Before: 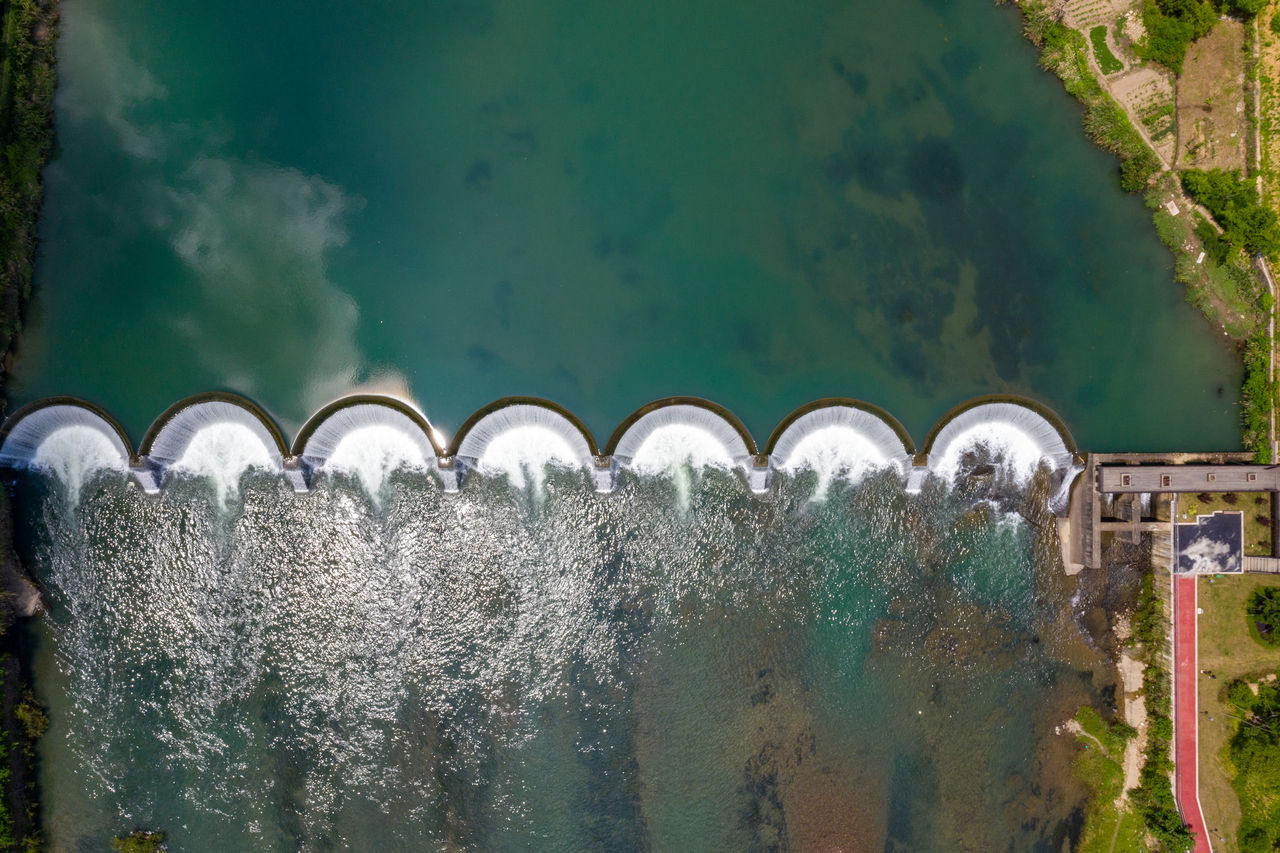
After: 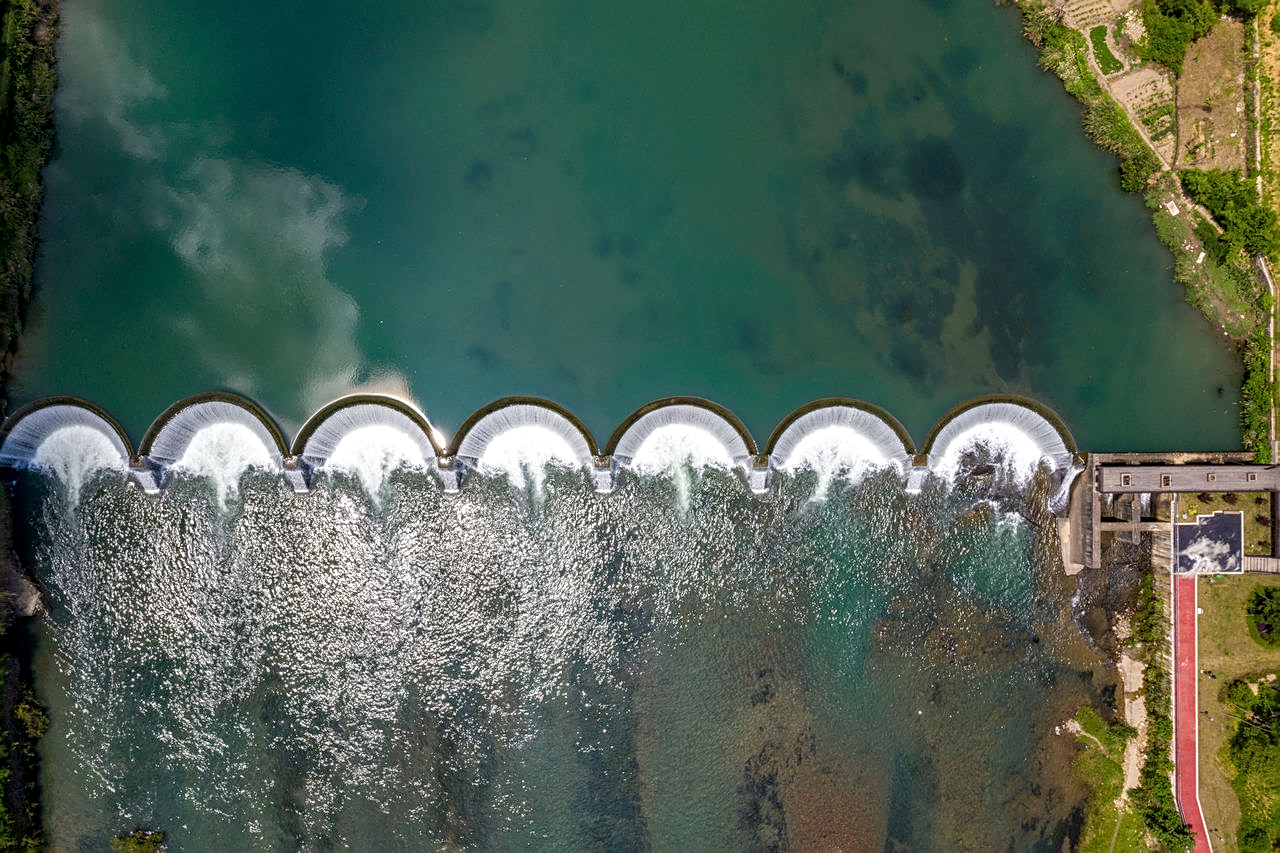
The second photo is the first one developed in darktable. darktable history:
white balance: emerald 1
sharpen: on, module defaults
local contrast: on, module defaults
